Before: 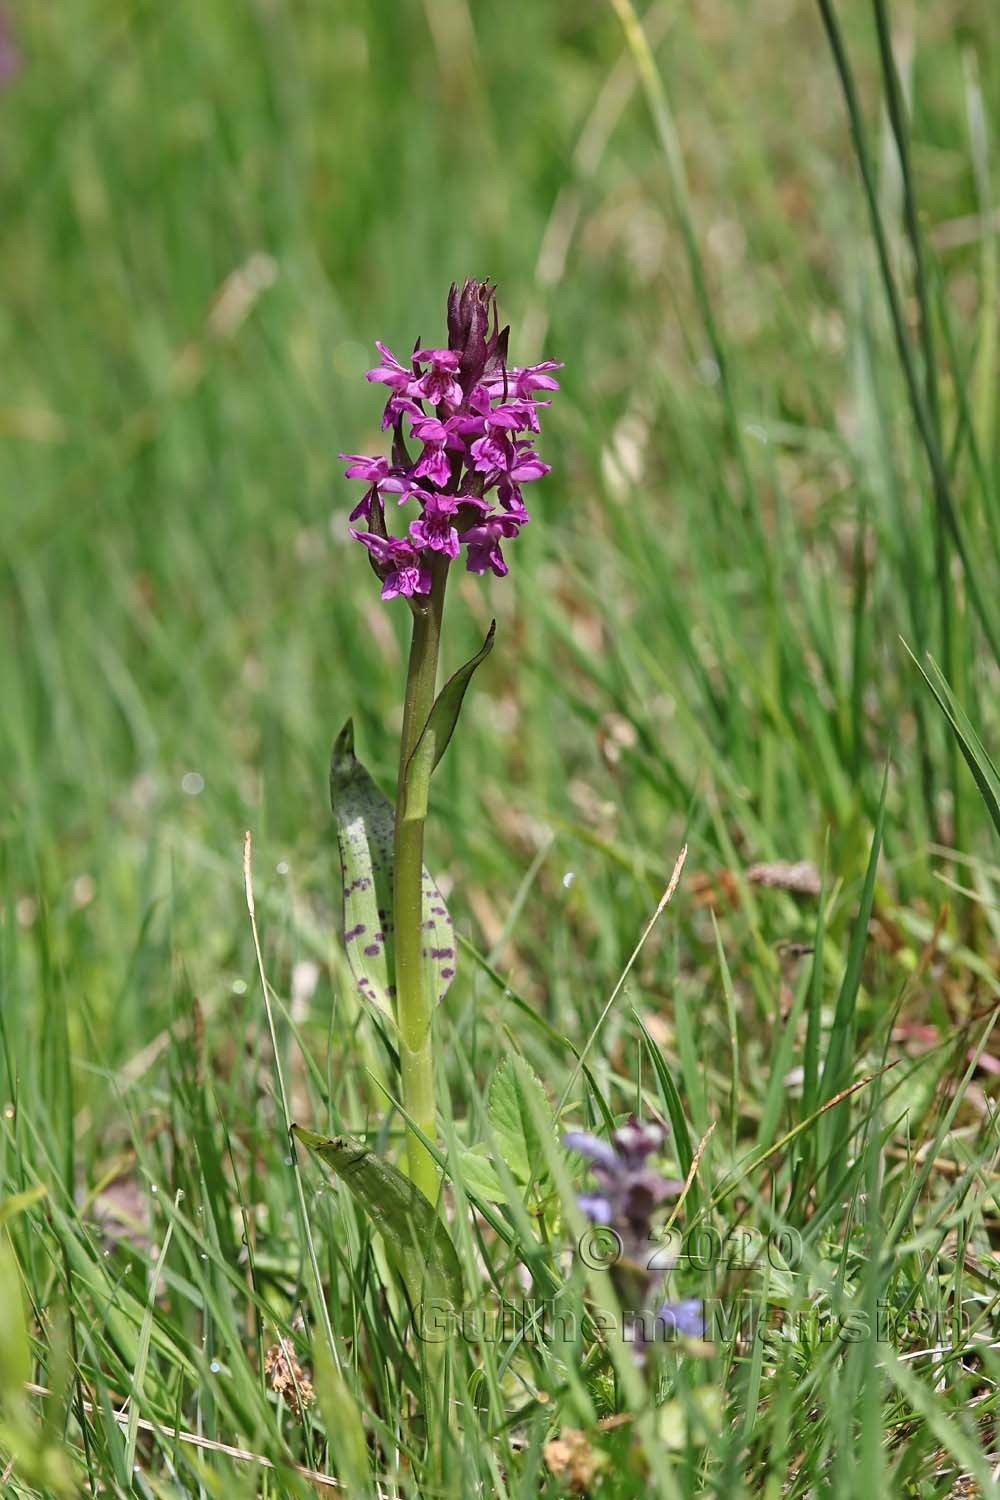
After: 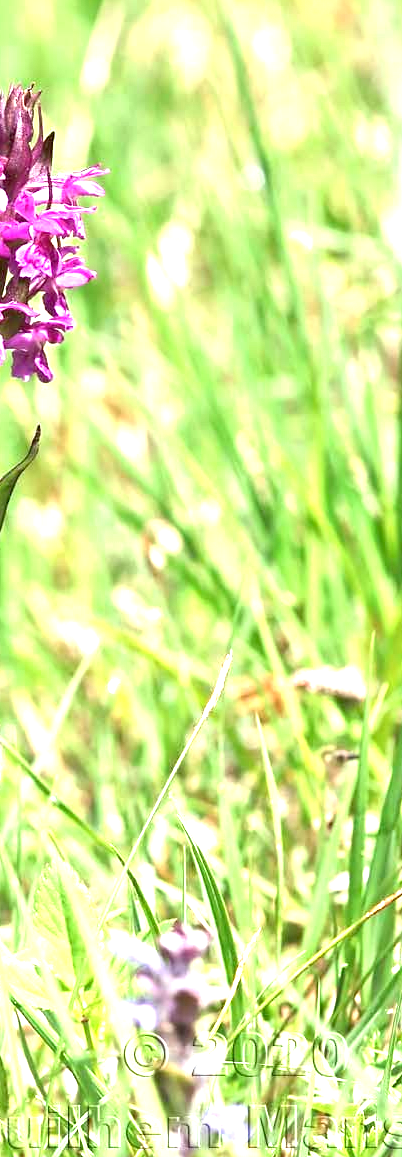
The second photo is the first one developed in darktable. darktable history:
crop: left 45.549%, top 12.94%, right 14.224%, bottom 9.895%
exposure: black level correction 0.001, exposure 2.001 EV, compensate highlight preservation false
